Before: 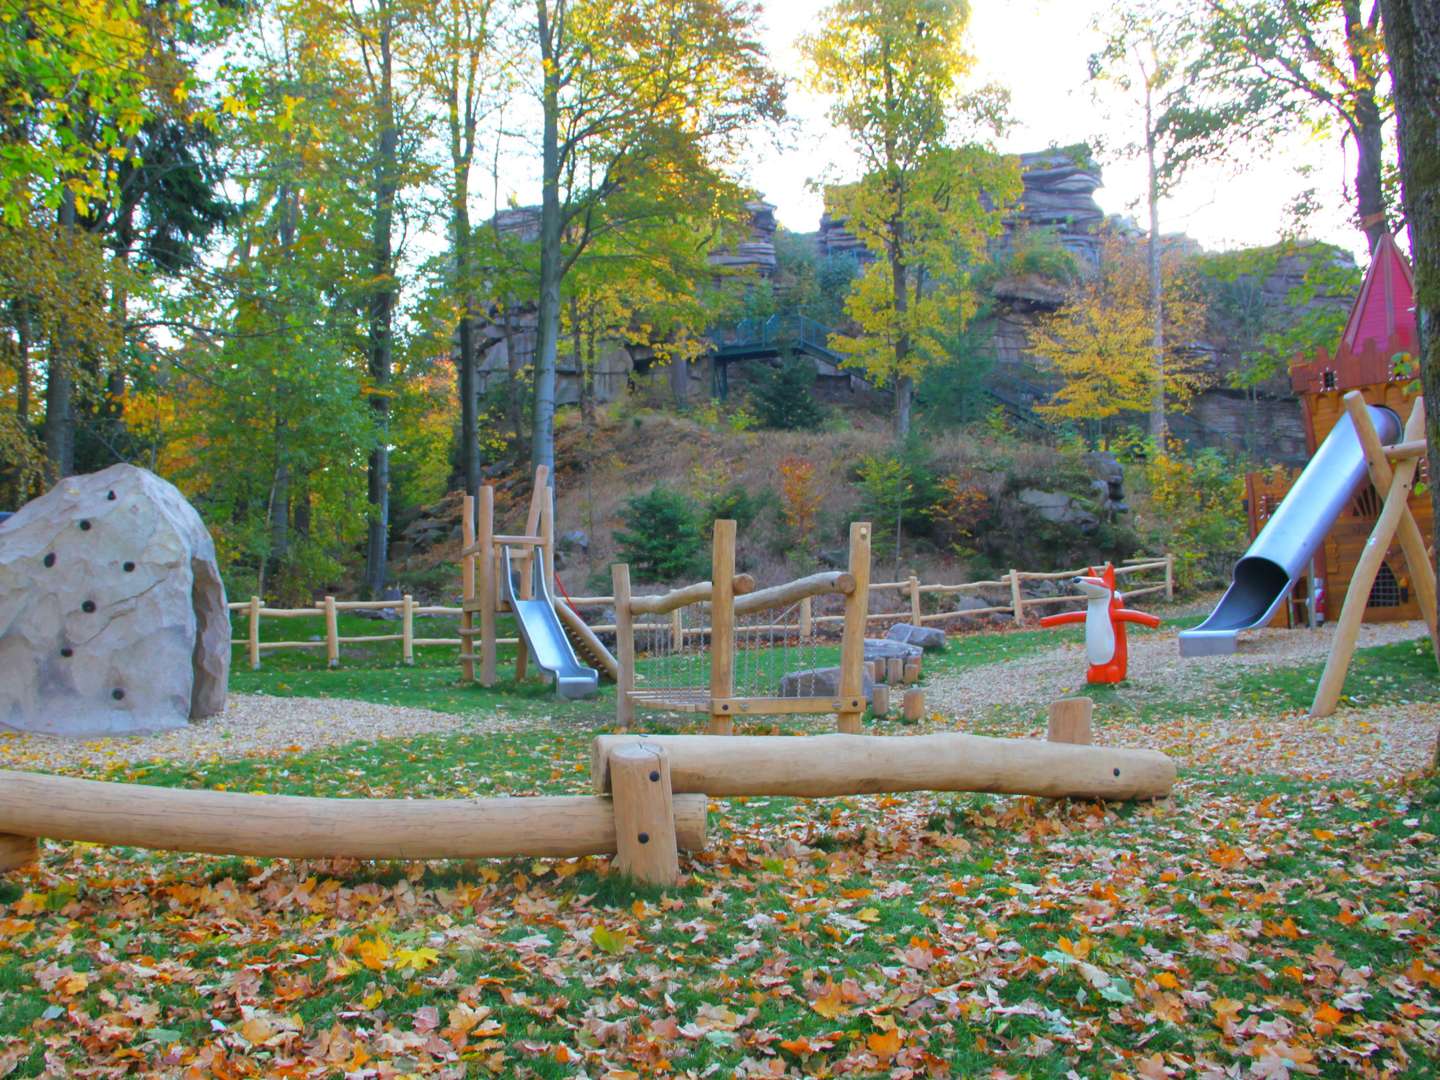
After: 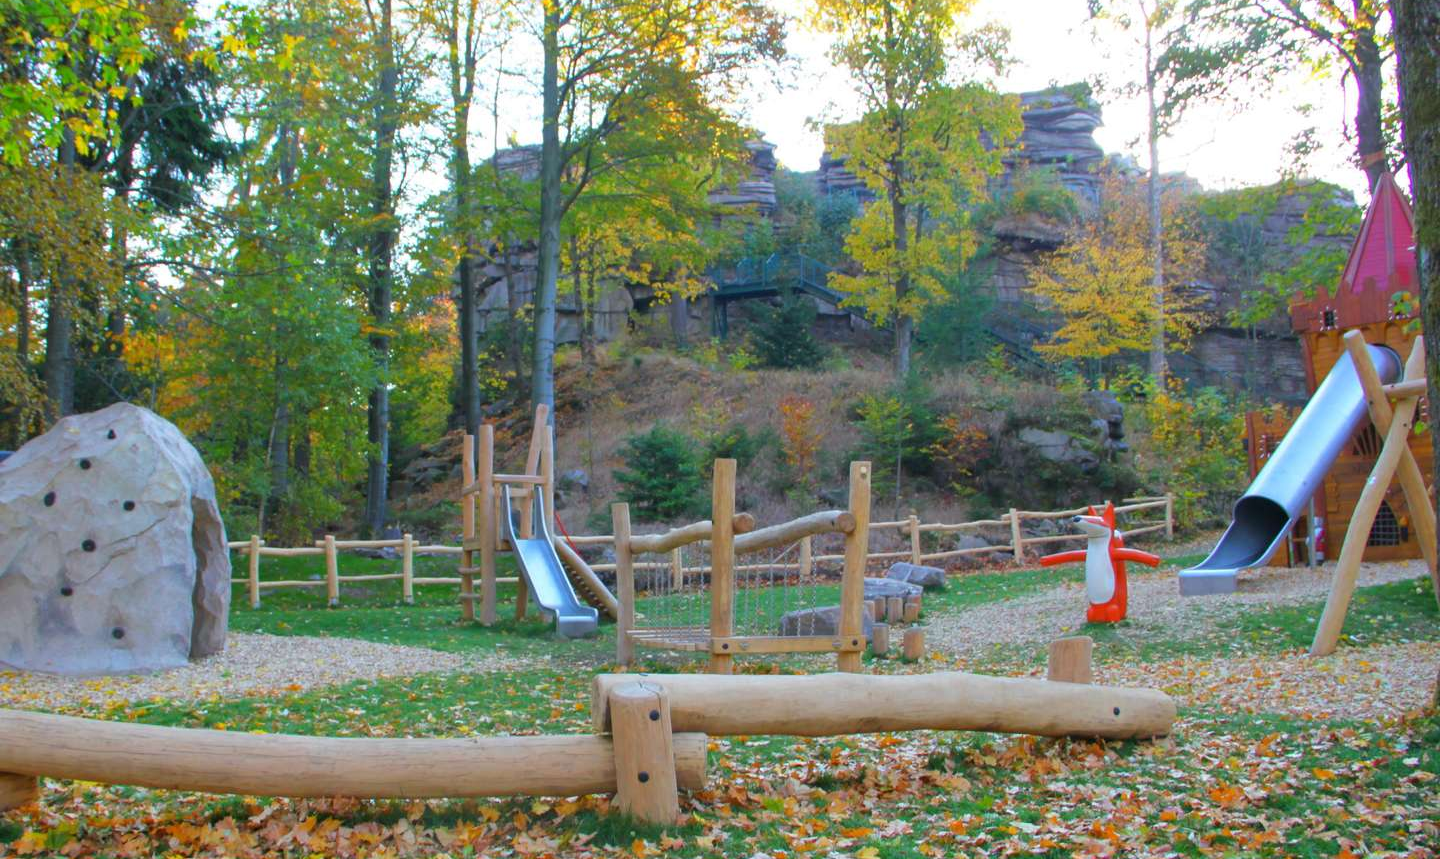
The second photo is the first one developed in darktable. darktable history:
crop and rotate: top 5.653%, bottom 14.795%
